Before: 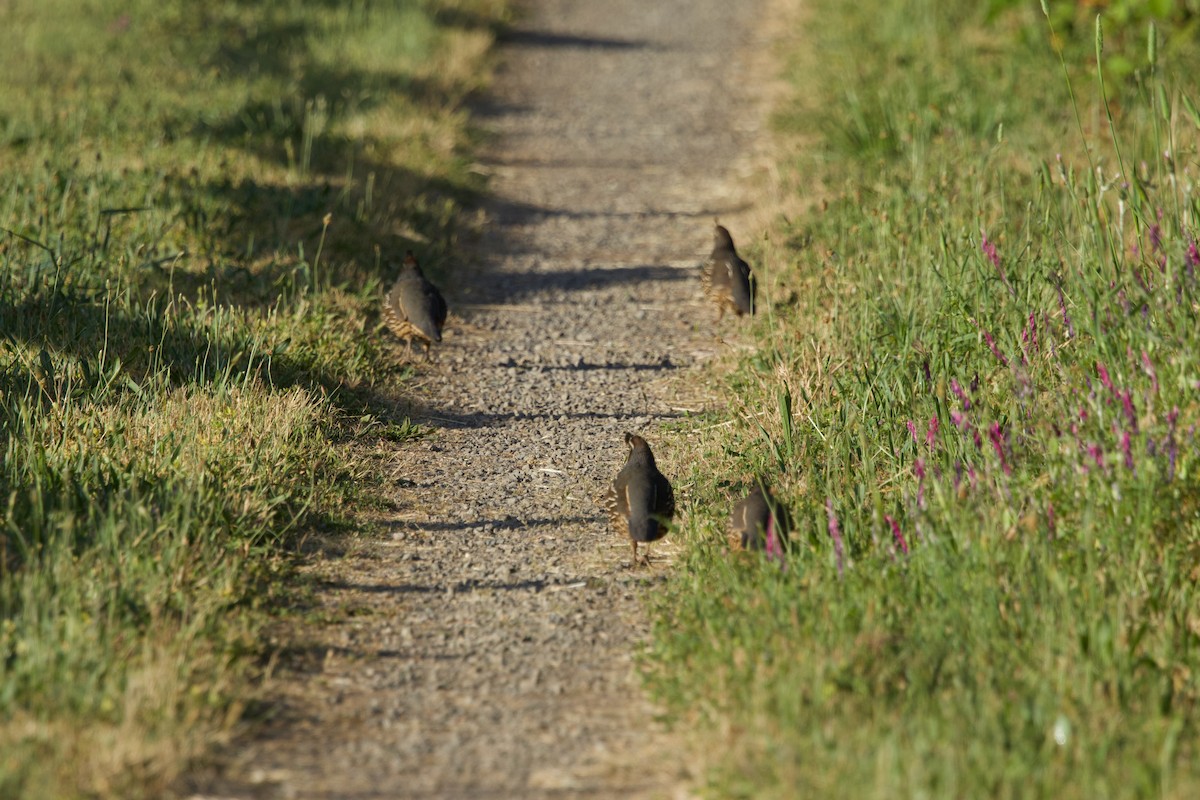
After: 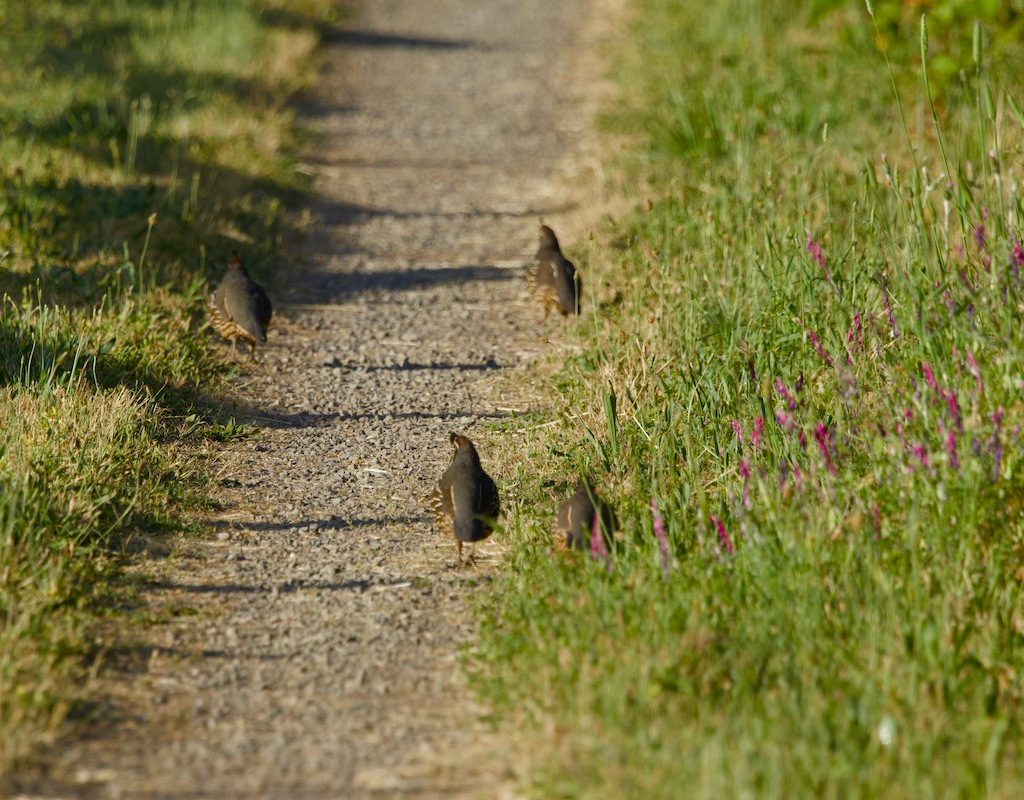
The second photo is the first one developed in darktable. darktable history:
crop and rotate: left 14.584%
color balance rgb: perceptual saturation grading › global saturation 20%, perceptual saturation grading › highlights -25%, perceptual saturation grading › shadows 25%
